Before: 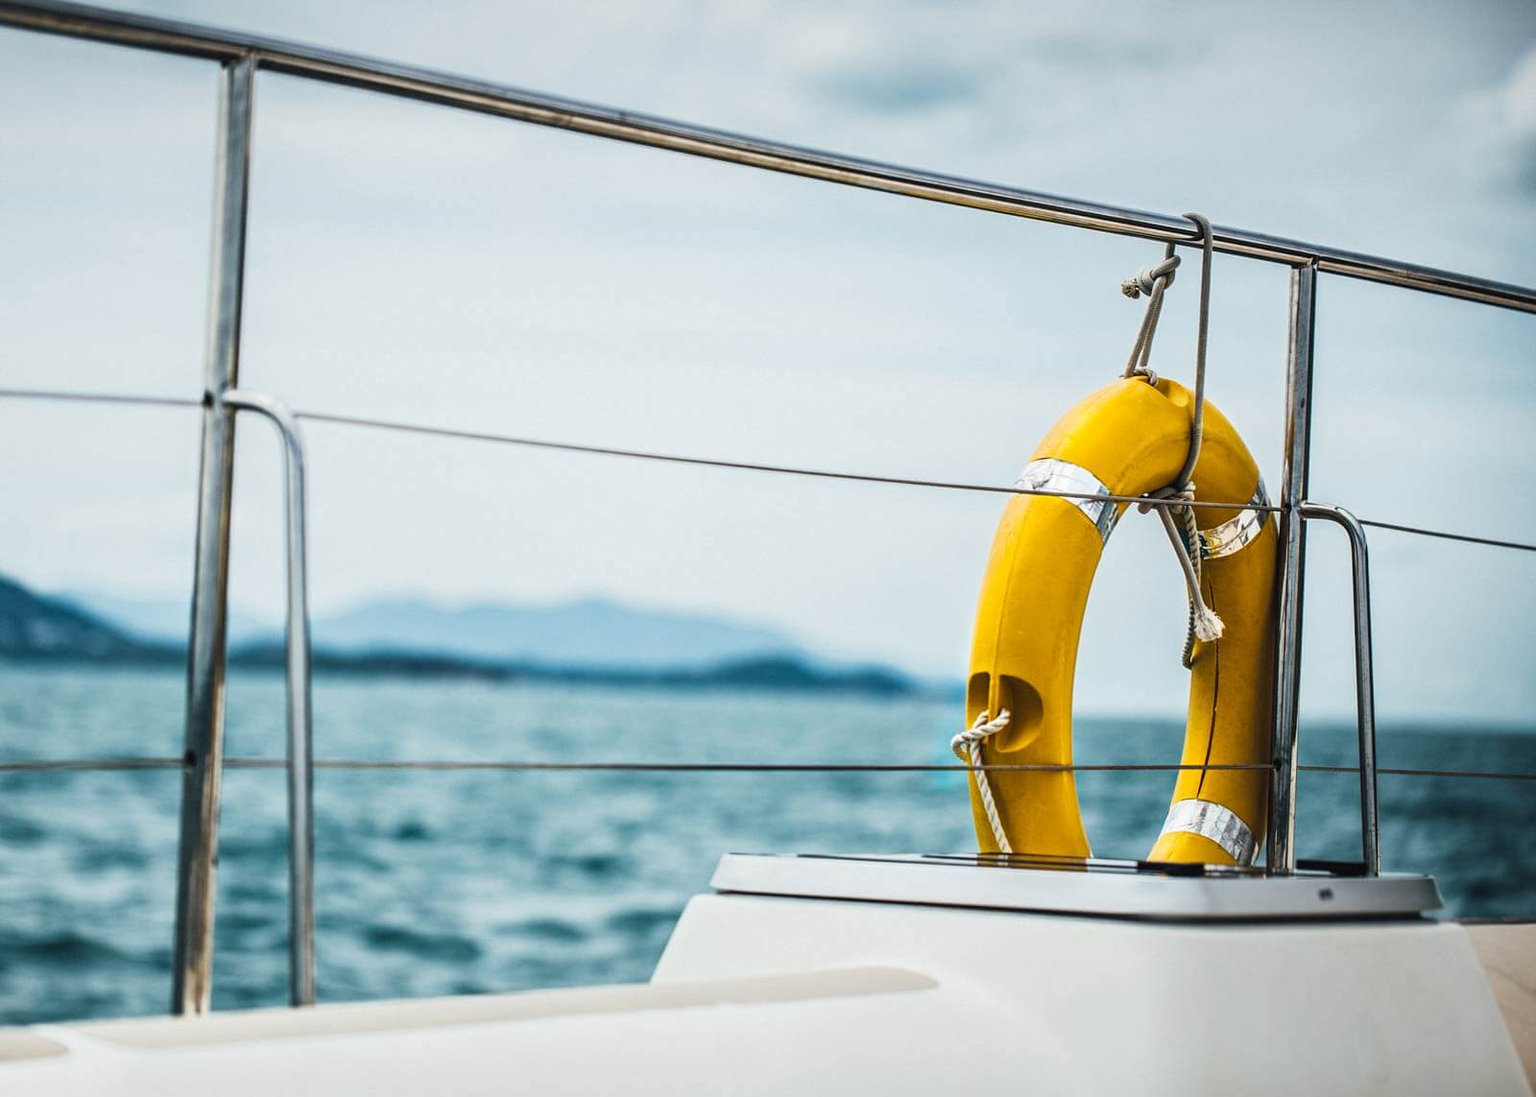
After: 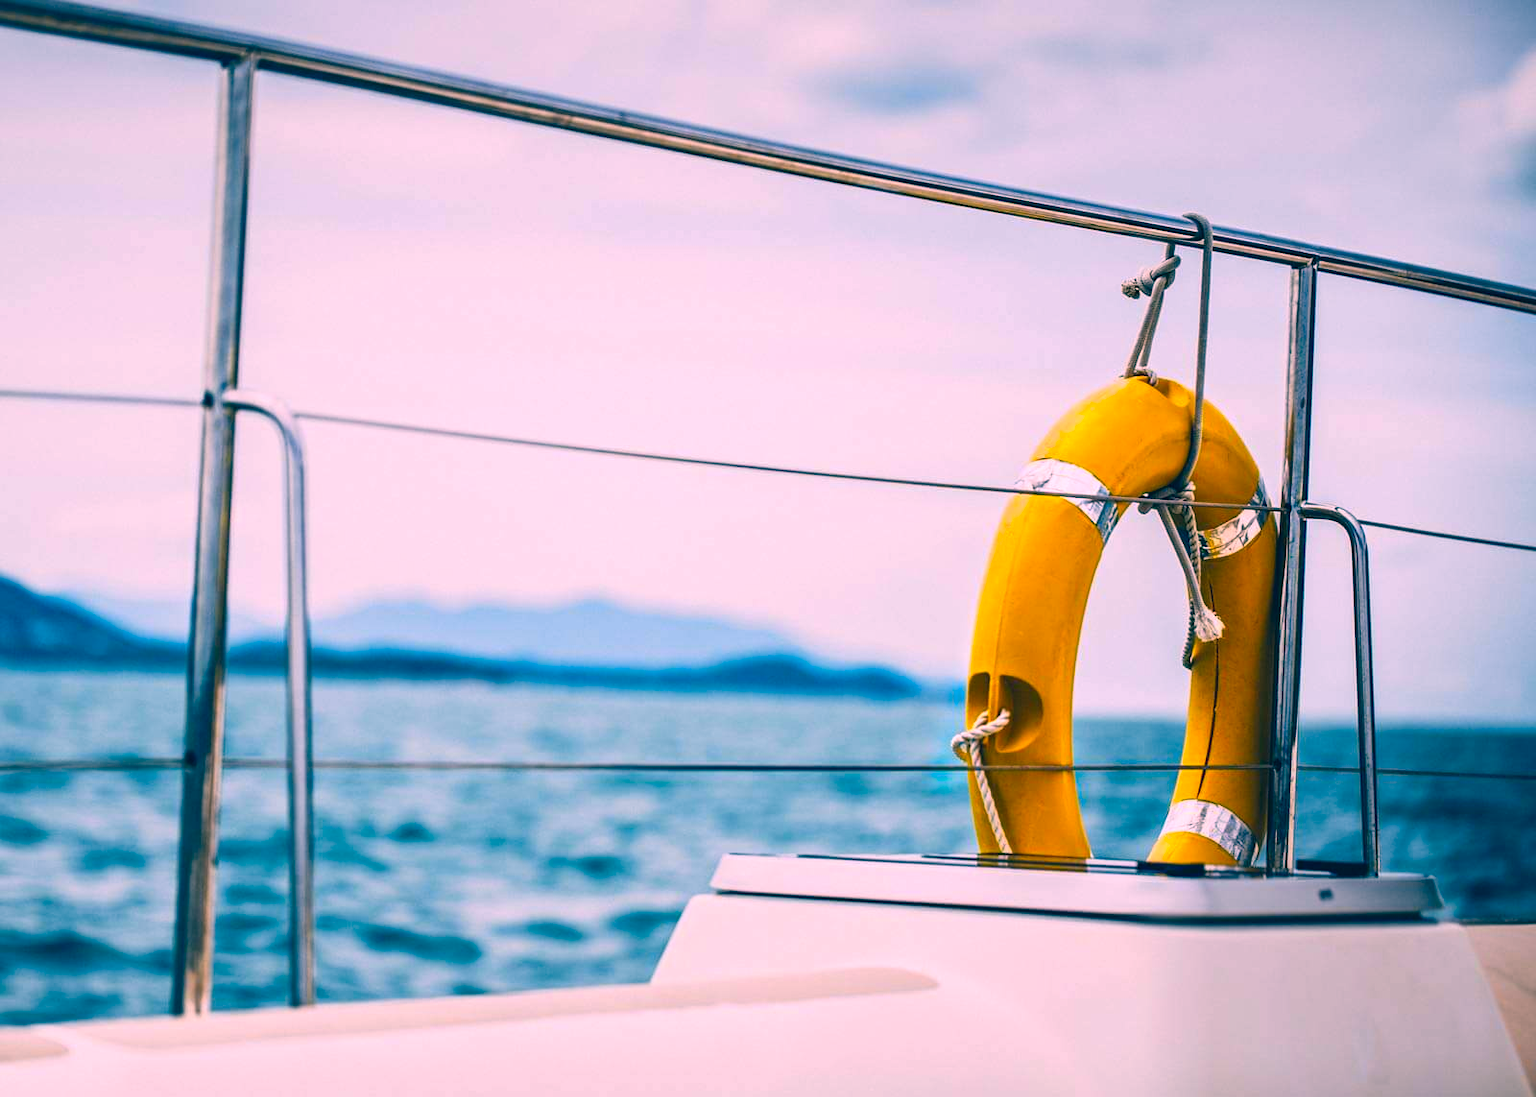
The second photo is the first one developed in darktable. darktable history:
color correction: highlights a* 16.7, highlights b* 0.256, shadows a* -15.39, shadows b* -13.87, saturation 1.53
